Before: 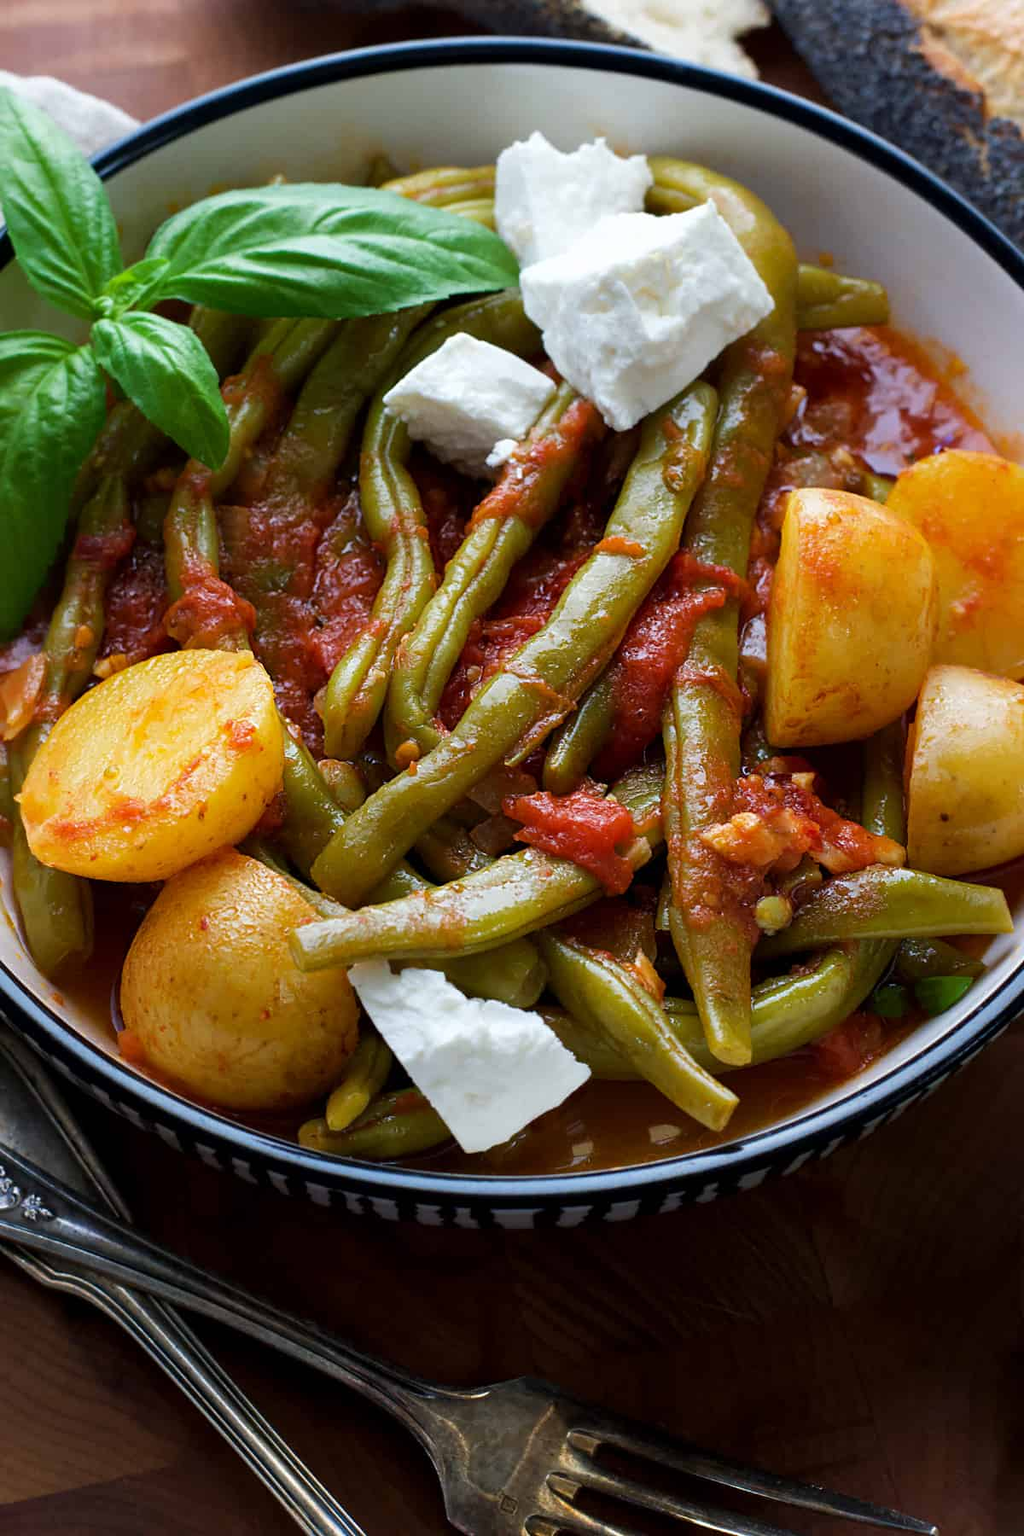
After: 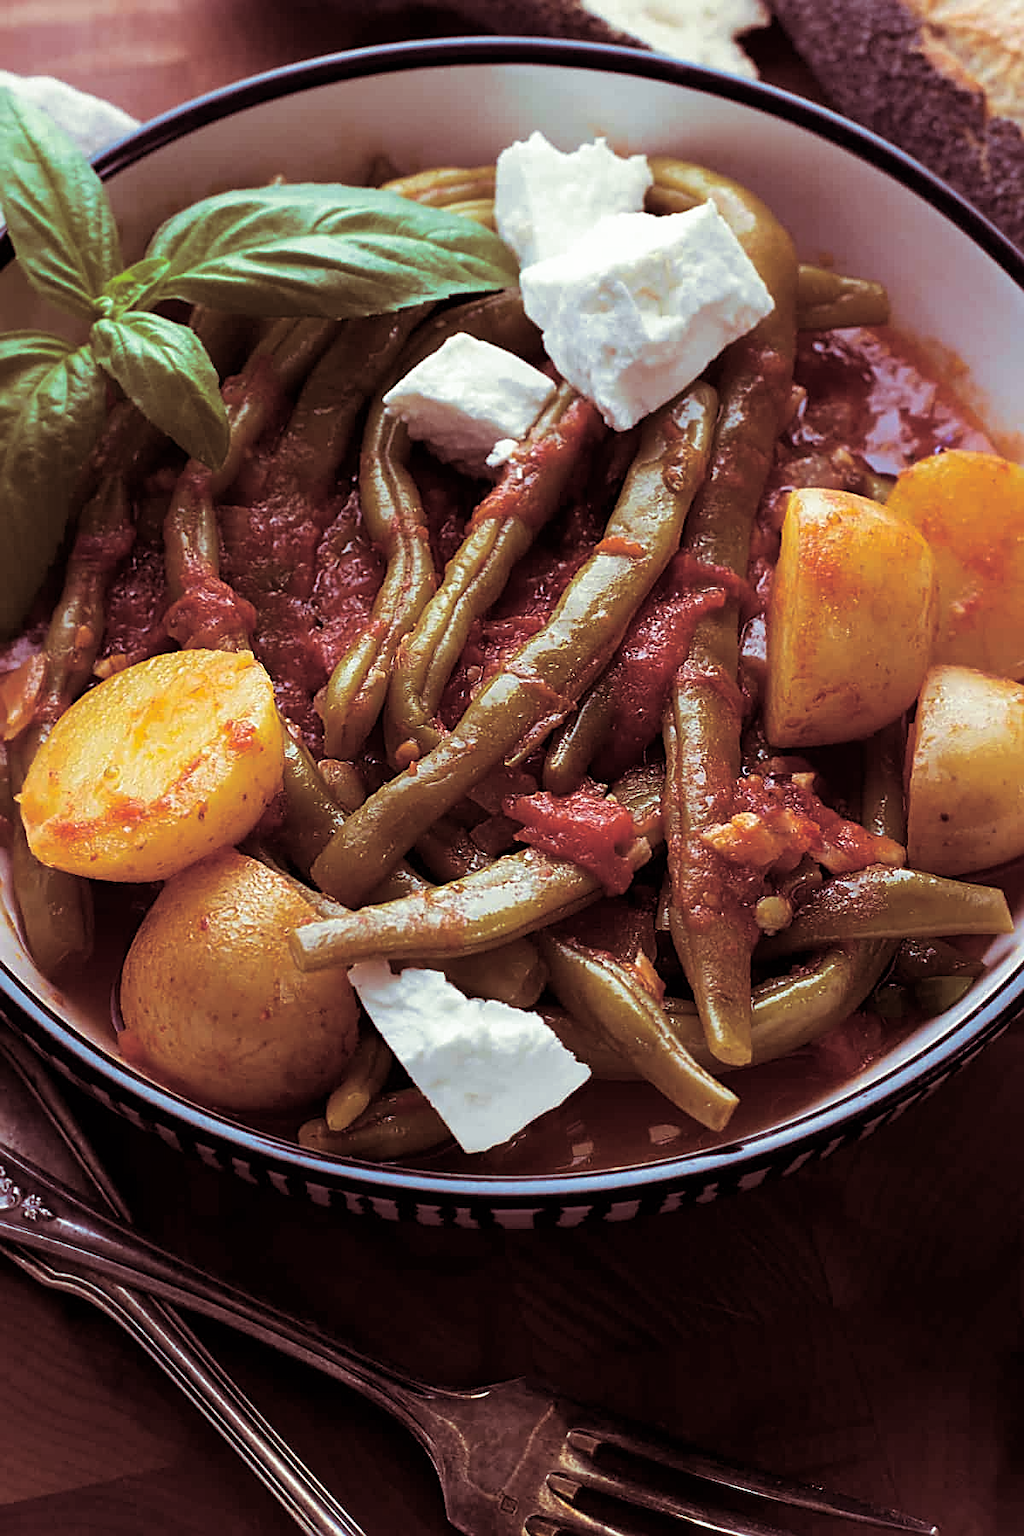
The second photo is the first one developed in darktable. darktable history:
split-toning: compress 20%
sharpen: on, module defaults
